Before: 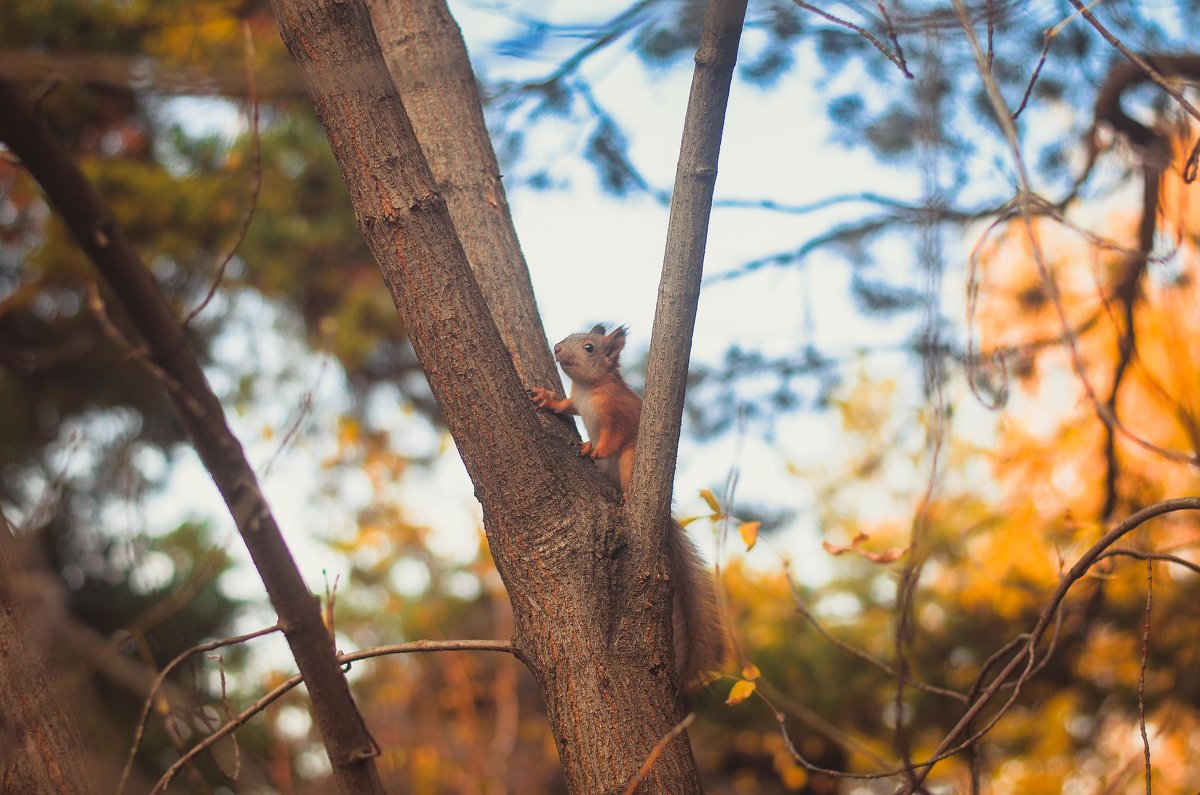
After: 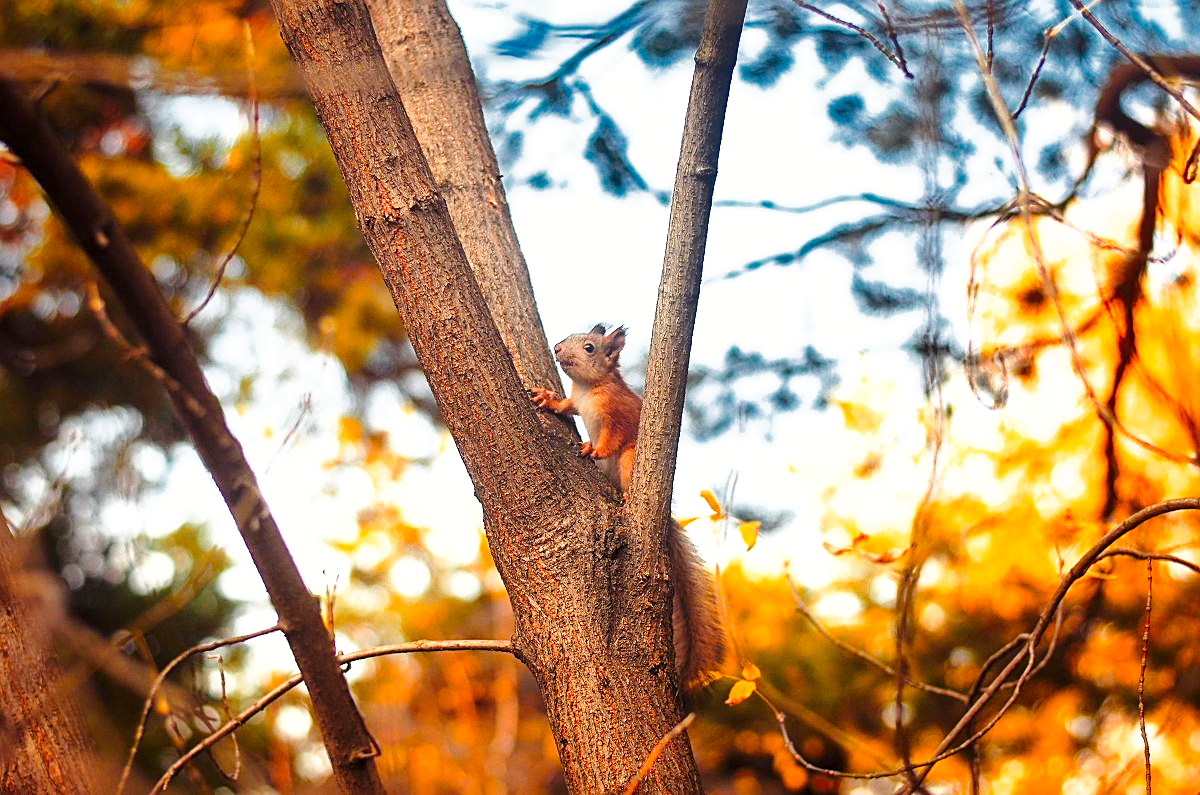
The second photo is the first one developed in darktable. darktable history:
sharpen: on, module defaults
base curve: curves: ch0 [(0, 0) (0.028, 0.03) (0.121, 0.232) (0.46, 0.748) (0.859, 0.968) (1, 1)], preserve colors none
shadows and highlights: low approximation 0.01, soften with gaussian
exposure: black level correction 0.007, exposure 0.093 EV, compensate highlight preservation false
levels: levels [0.016, 0.484, 0.953]
raw denoise: noise threshold 0.005, x [[0, 0.25, 0.5, 0.75, 1] ×4]
color zones: curves: ch0 [(0, 0.499) (0.143, 0.5) (0.286, 0.5) (0.429, 0.476) (0.571, 0.284) (0.714, 0.243) (0.857, 0.449) (1, 0.499)]; ch1 [(0, 0.532) (0.143, 0.645) (0.286, 0.696) (0.429, 0.211) (0.571, 0.504) (0.714, 0.493) (0.857, 0.495) (1, 0.532)]; ch2 [(0, 0.5) (0.143, 0.5) (0.286, 0.427) (0.429, 0.324) (0.571, 0.5) (0.714, 0.5) (0.857, 0.5) (1, 0.5)]
